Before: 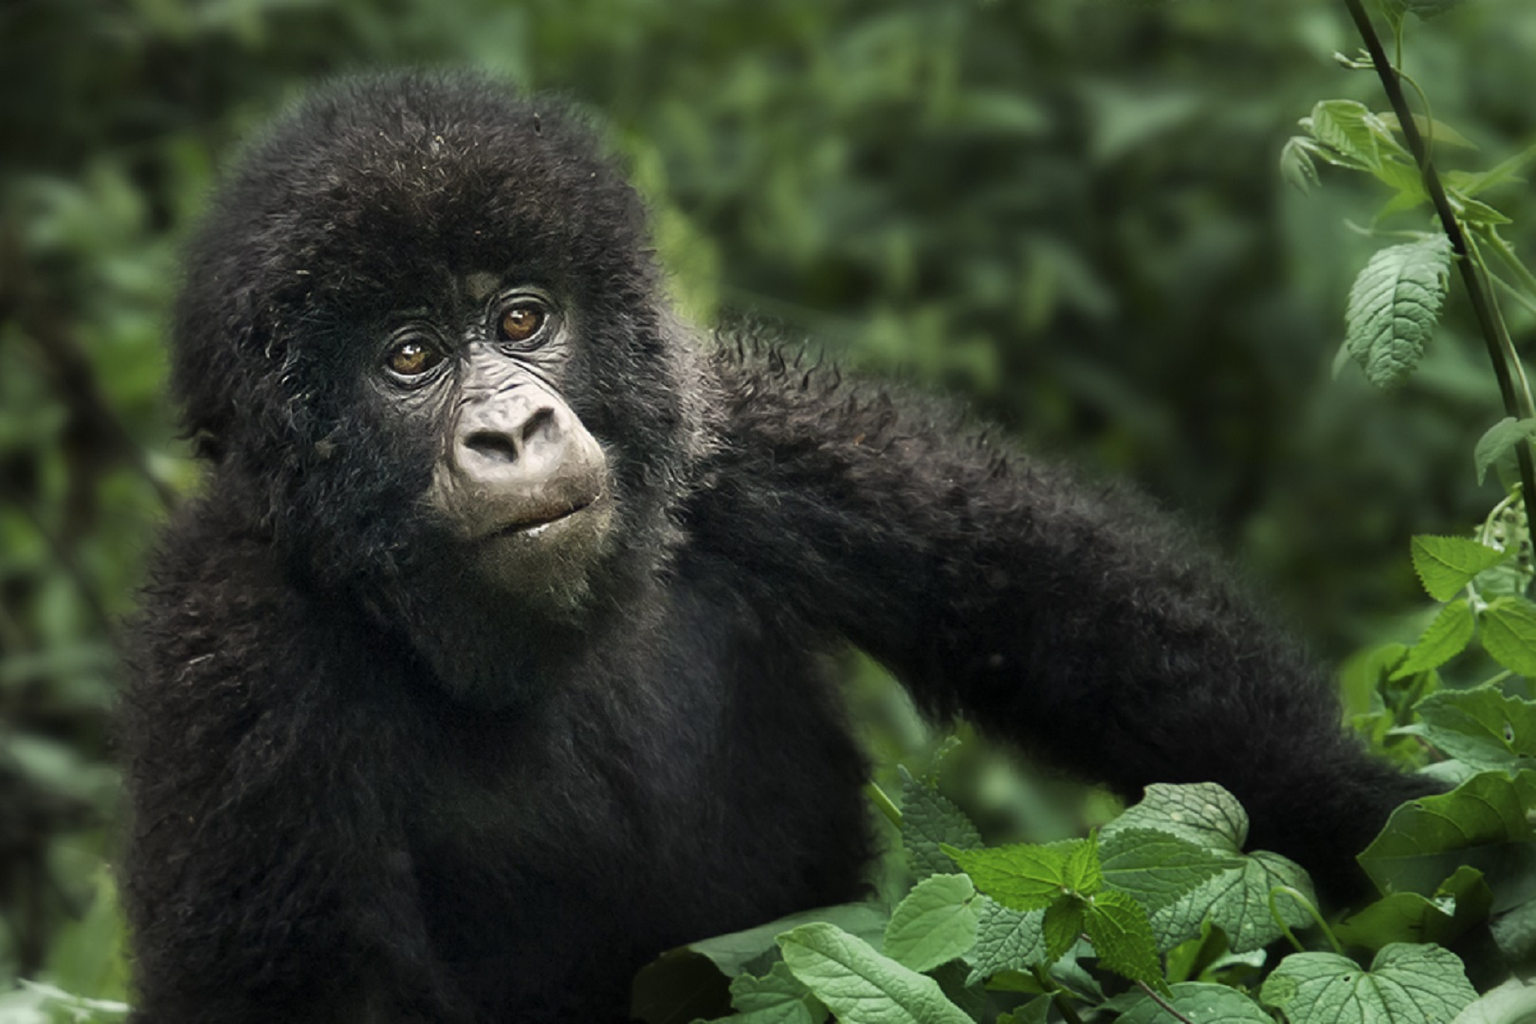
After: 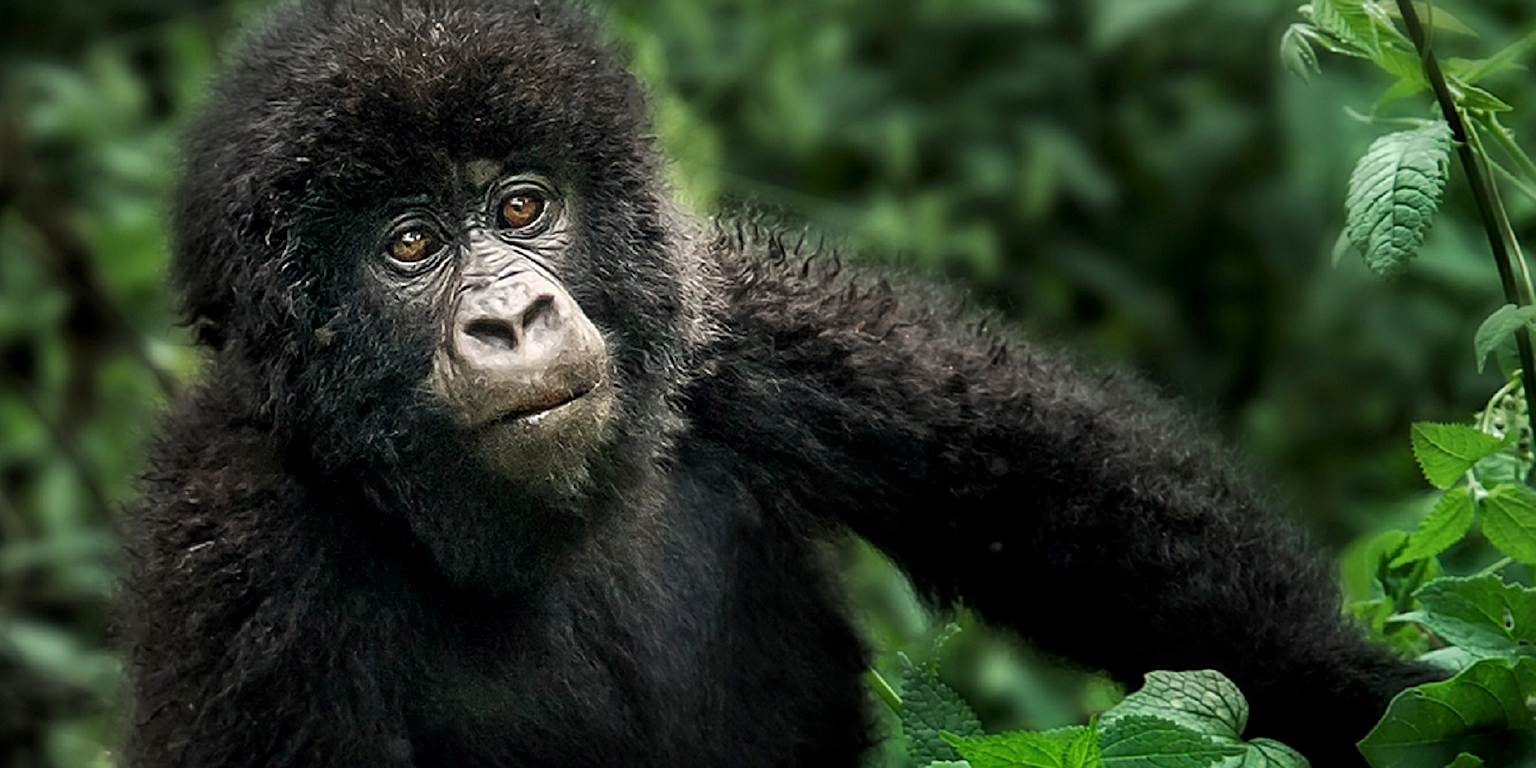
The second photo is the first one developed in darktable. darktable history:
local contrast: on, module defaults
crop: top 11.038%, bottom 13.962%
sharpen: on, module defaults
